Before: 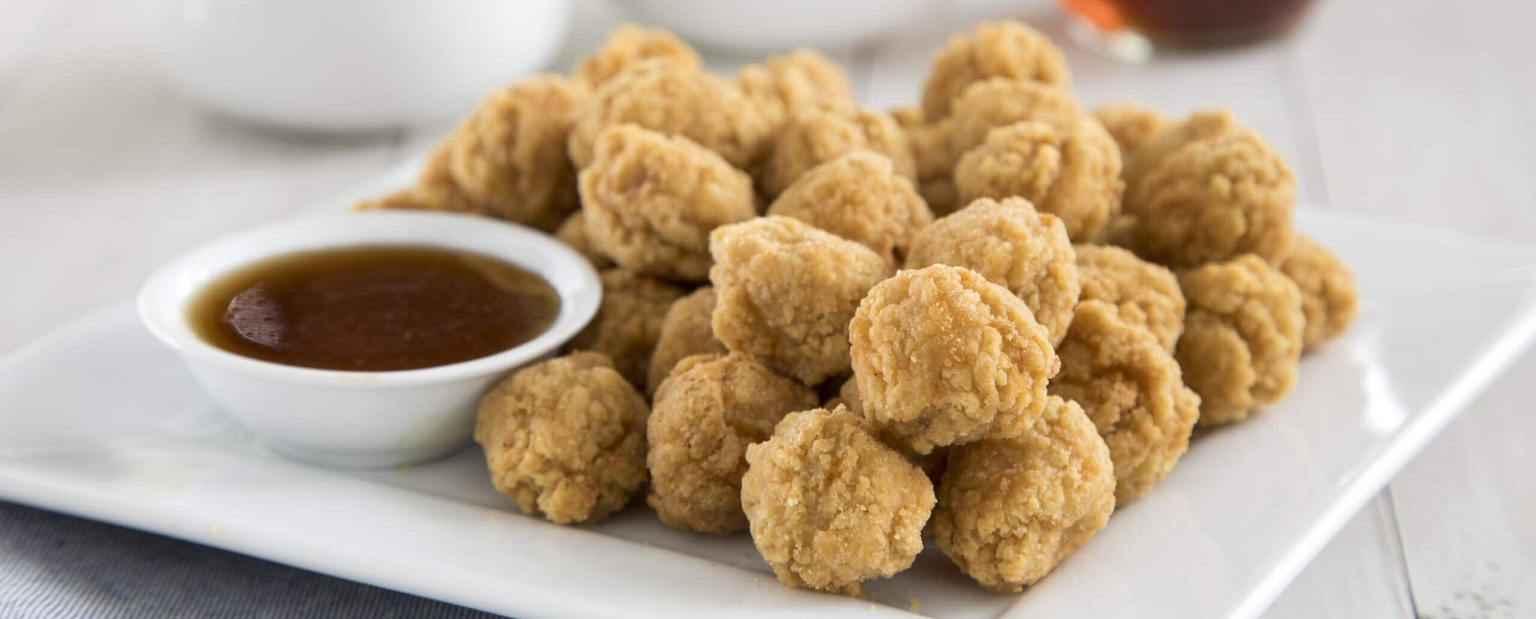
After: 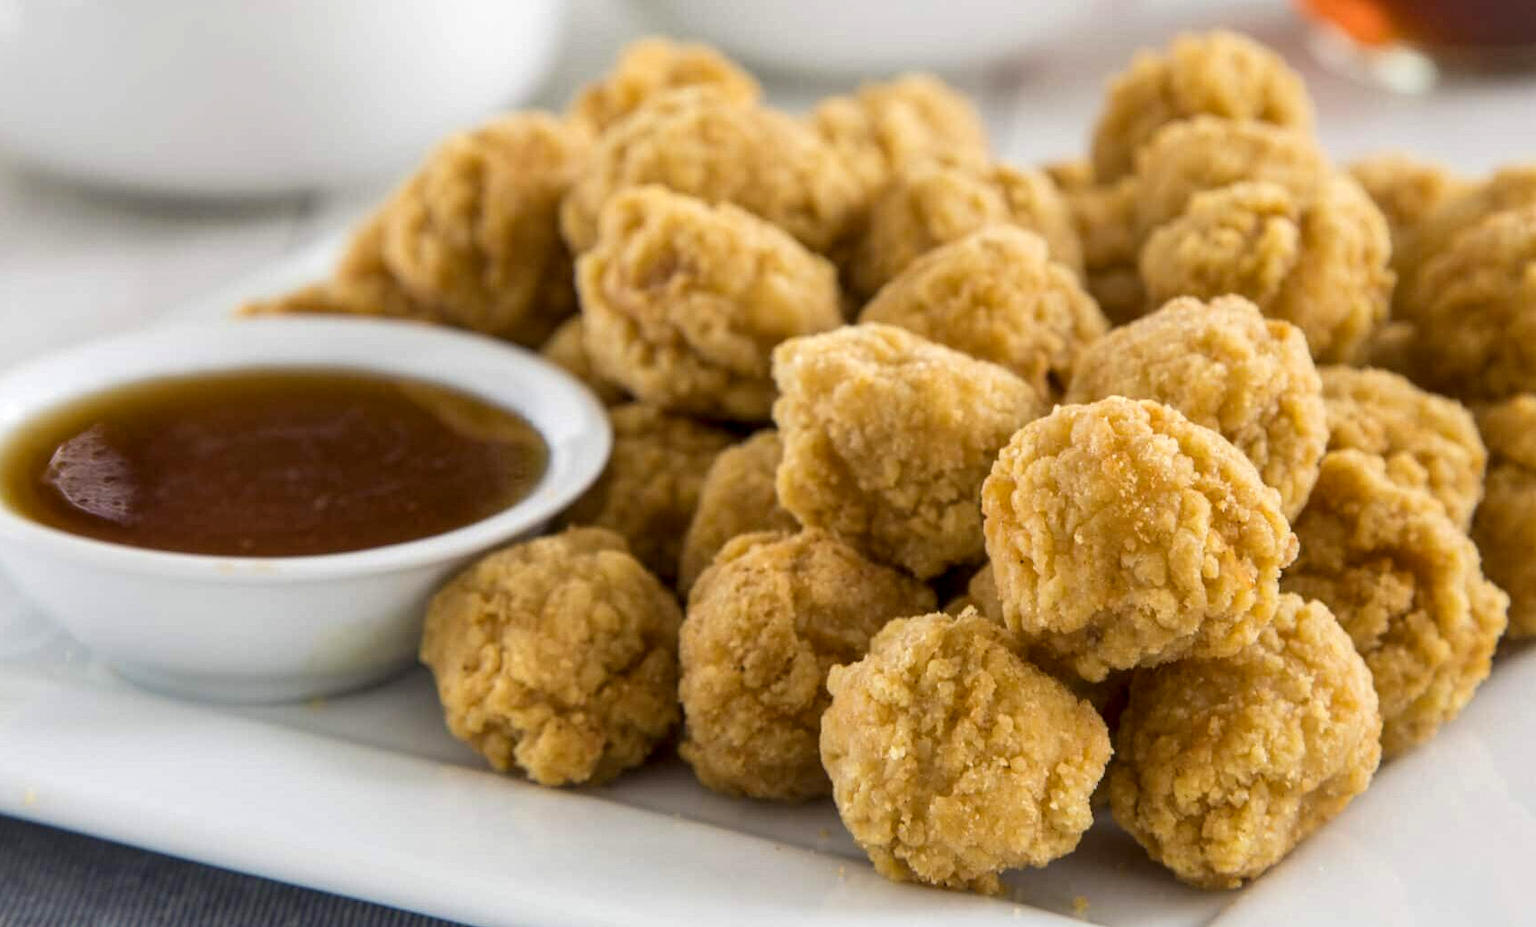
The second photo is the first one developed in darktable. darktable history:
local contrast: on, module defaults
color balance rgb: perceptual saturation grading › global saturation 10.532%, global vibrance 20%
crop and rotate: left 12.675%, right 20.631%
